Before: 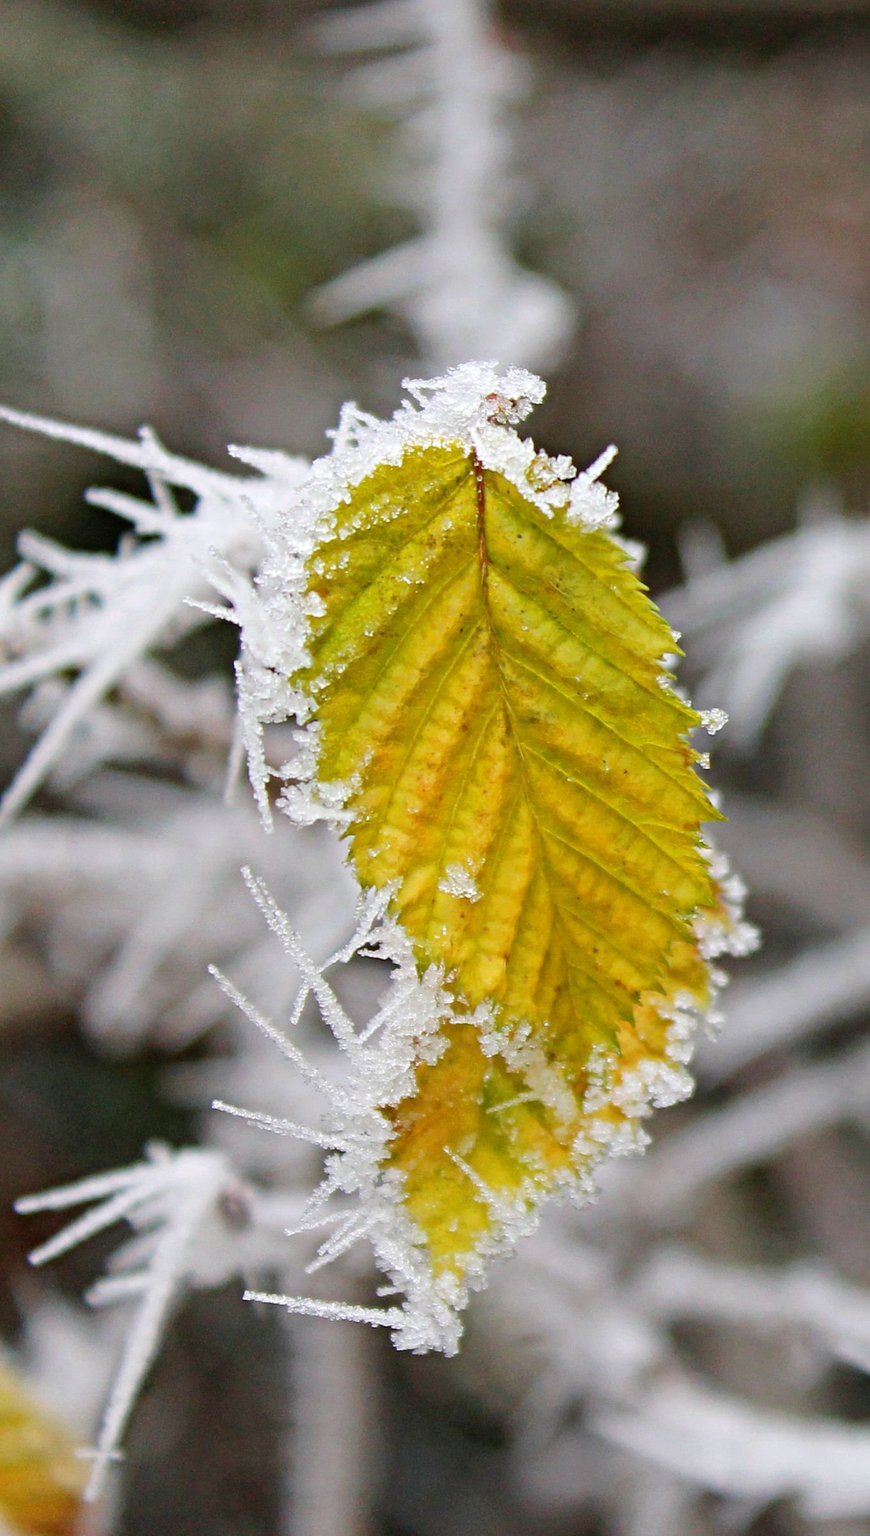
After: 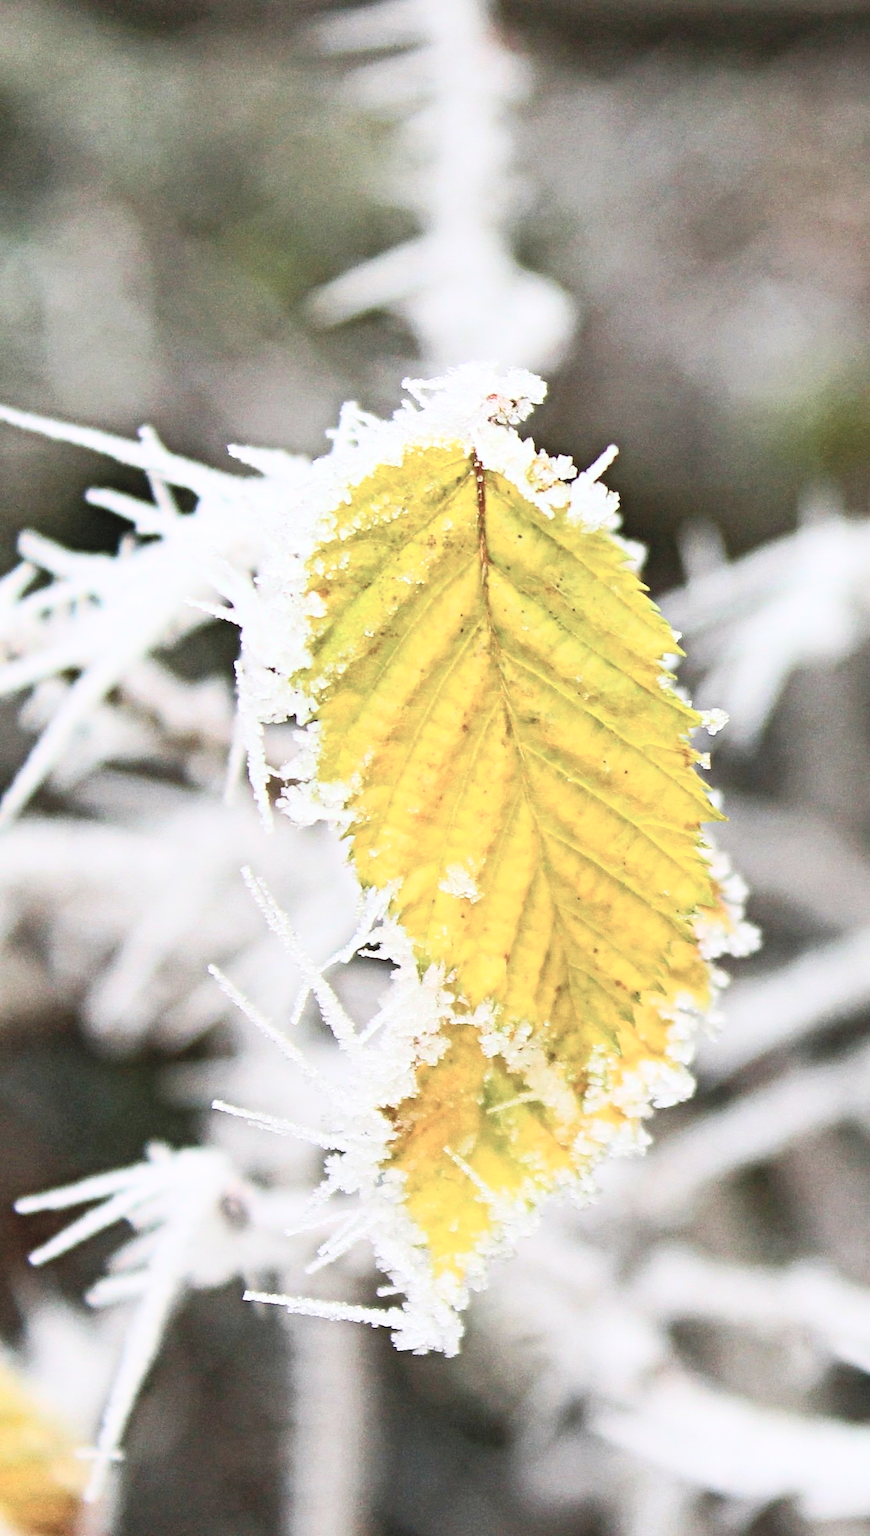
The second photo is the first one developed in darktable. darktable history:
contrast brightness saturation: contrast 0.426, brightness 0.546, saturation -0.185
